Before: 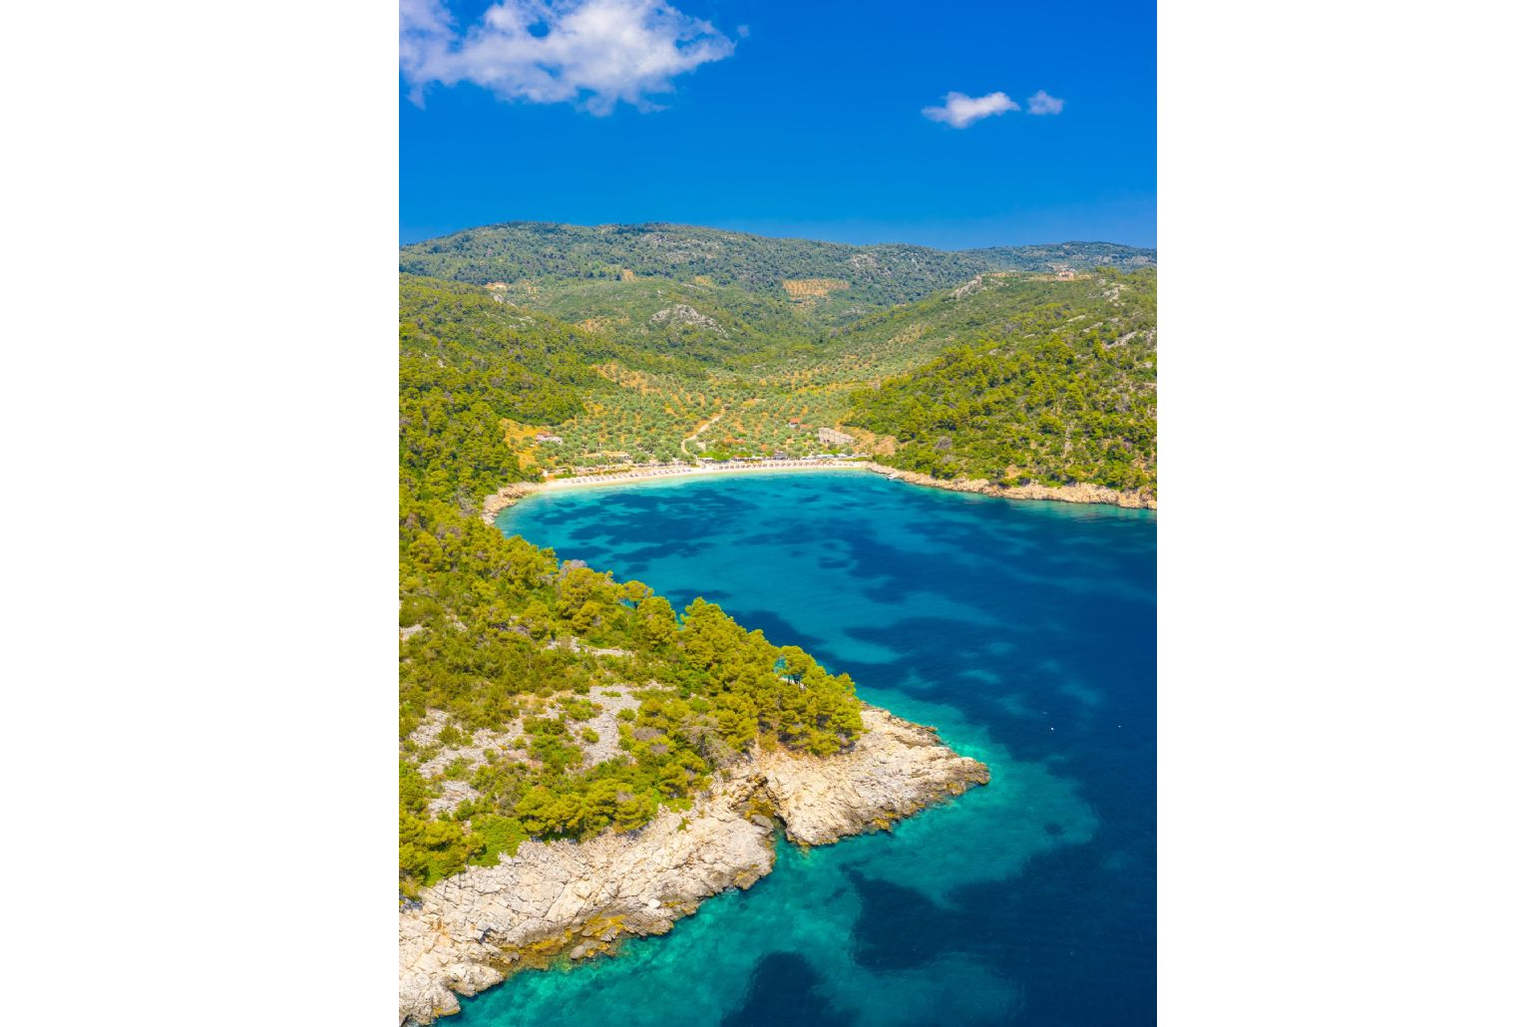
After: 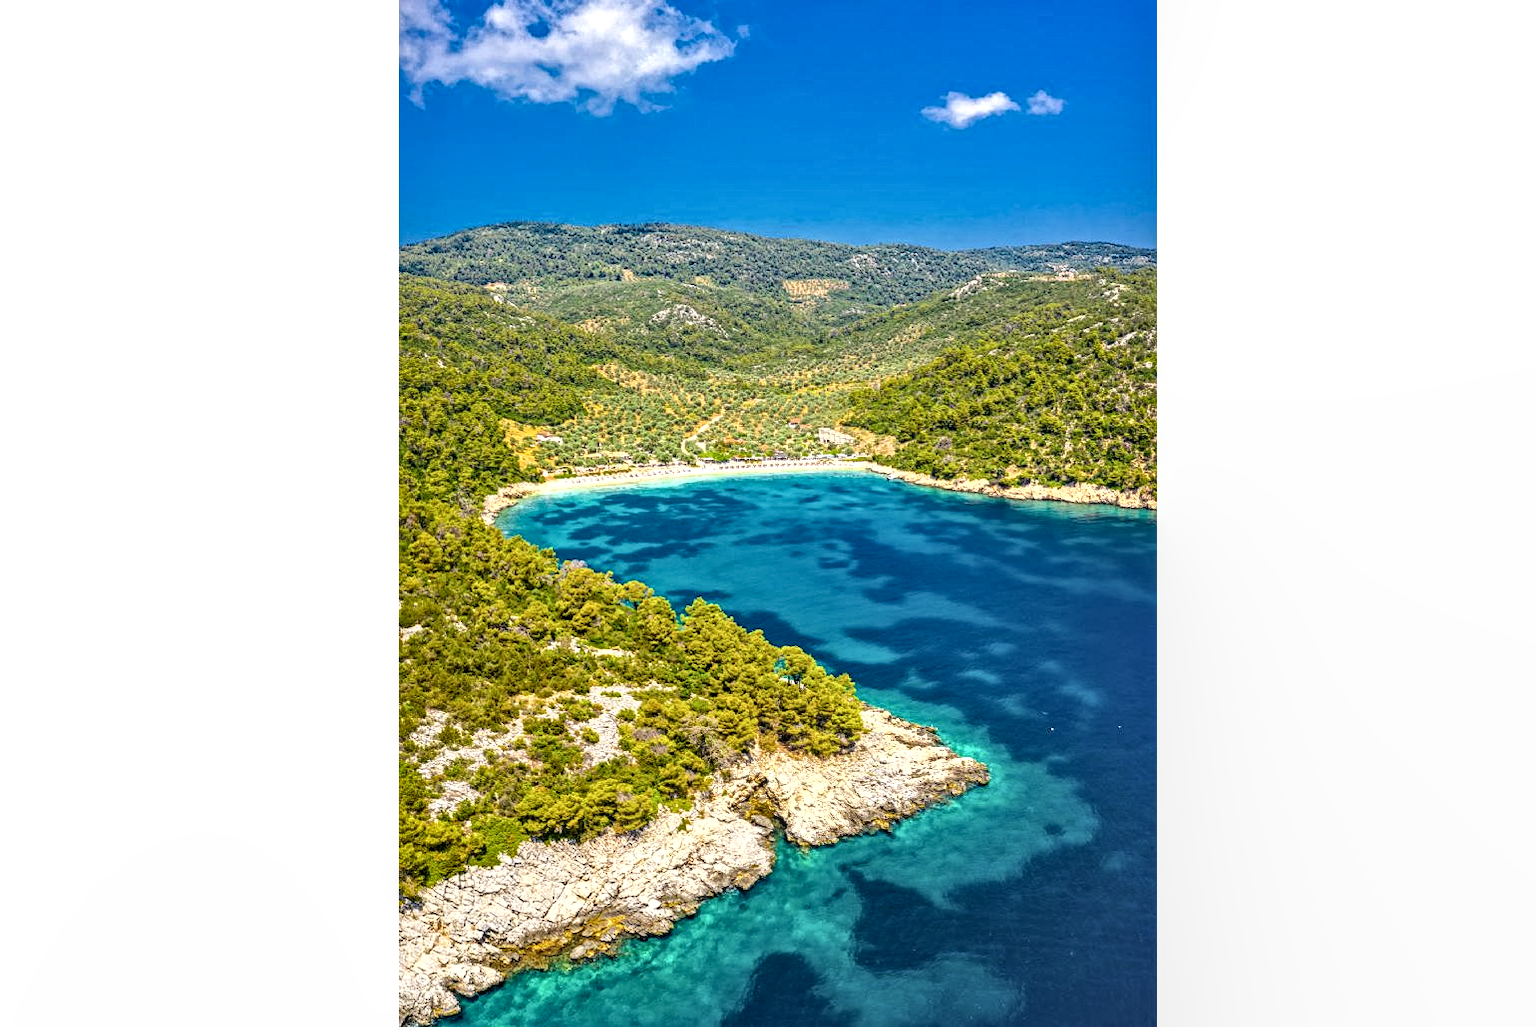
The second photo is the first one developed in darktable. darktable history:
local contrast: on, module defaults
shadows and highlights: shadows 29.61, highlights -30.47, low approximation 0.01, soften with gaussian
levels: levels [0.016, 0.492, 0.969]
contrast equalizer: octaves 7, y [[0.506, 0.531, 0.562, 0.606, 0.638, 0.669], [0.5 ×6], [0.5 ×6], [0 ×6], [0 ×6]]
